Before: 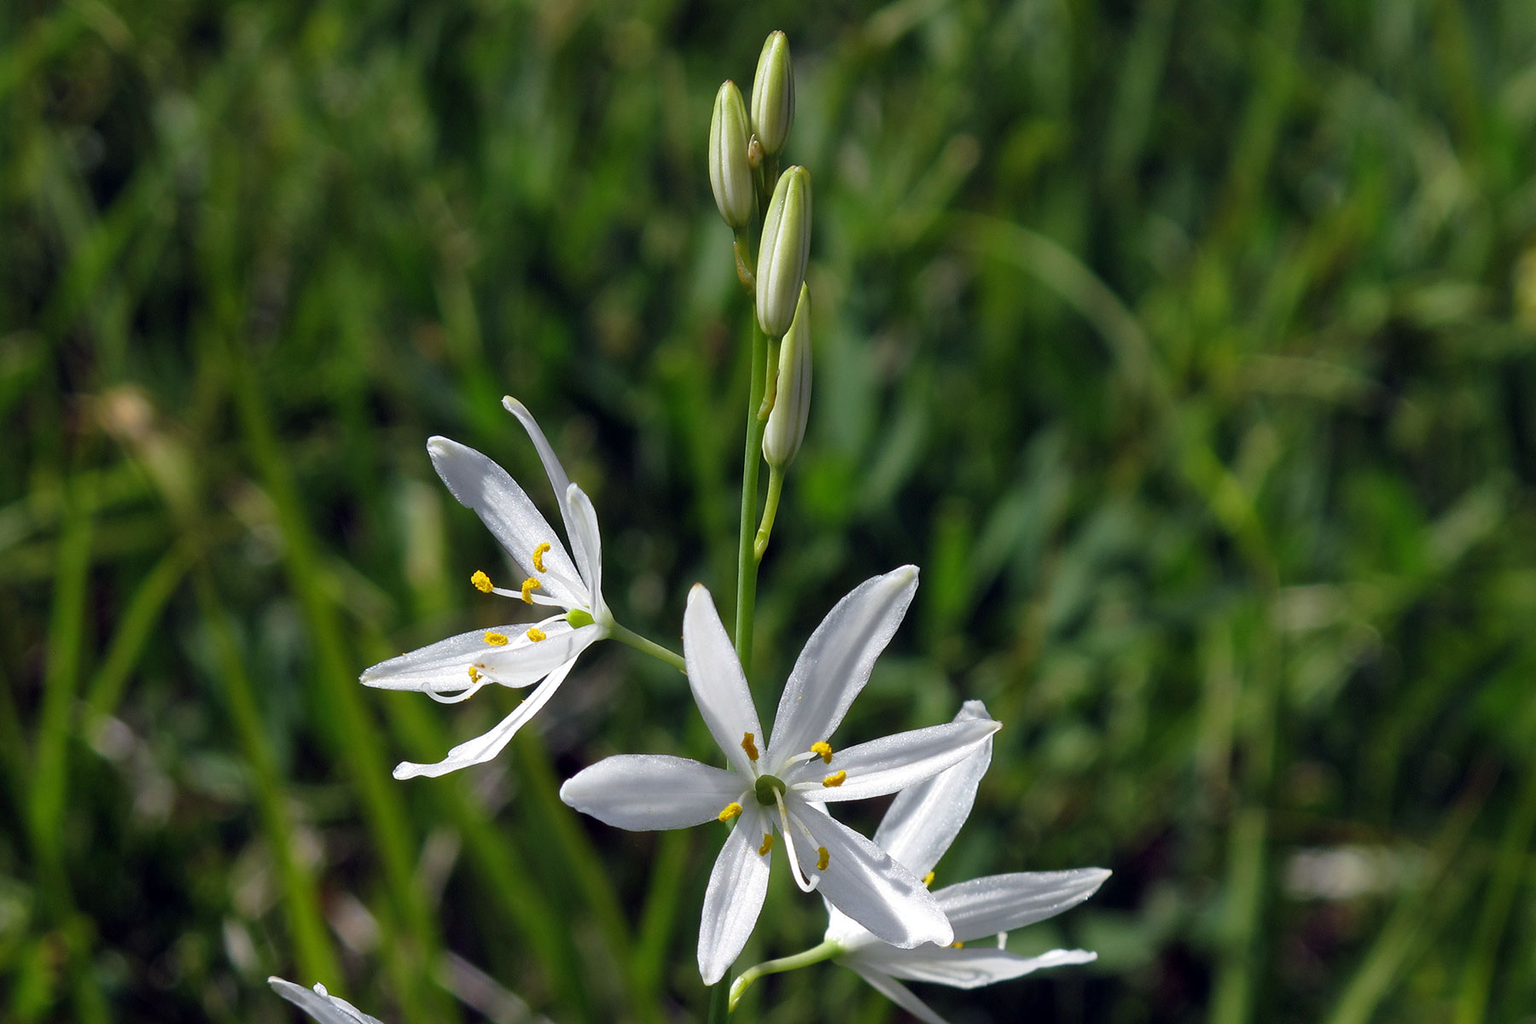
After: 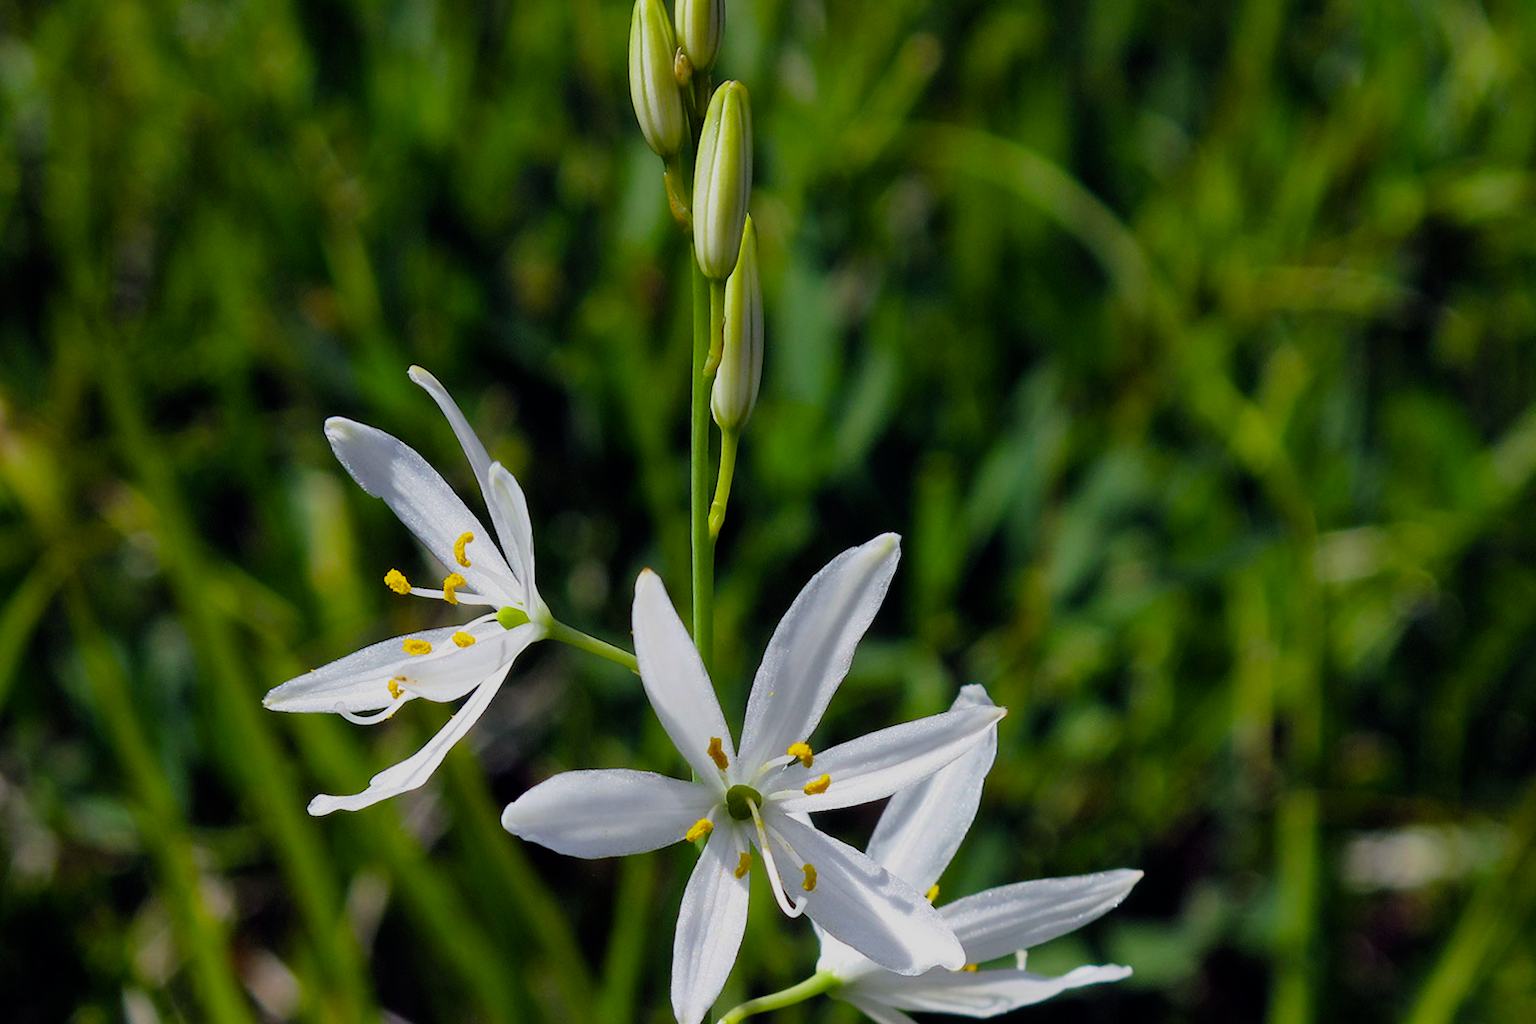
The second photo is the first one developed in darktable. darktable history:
crop and rotate: angle 3.42°, left 5.753%, top 5.677%
filmic rgb: black relative exposure -7.65 EV, white relative exposure 4.56 EV, hardness 3.61, color science v6 (2022)
color balance rgb: perceptual saturation grading › global saturation 42.729%, perceptual brilliance grading › highlights 2.937%
